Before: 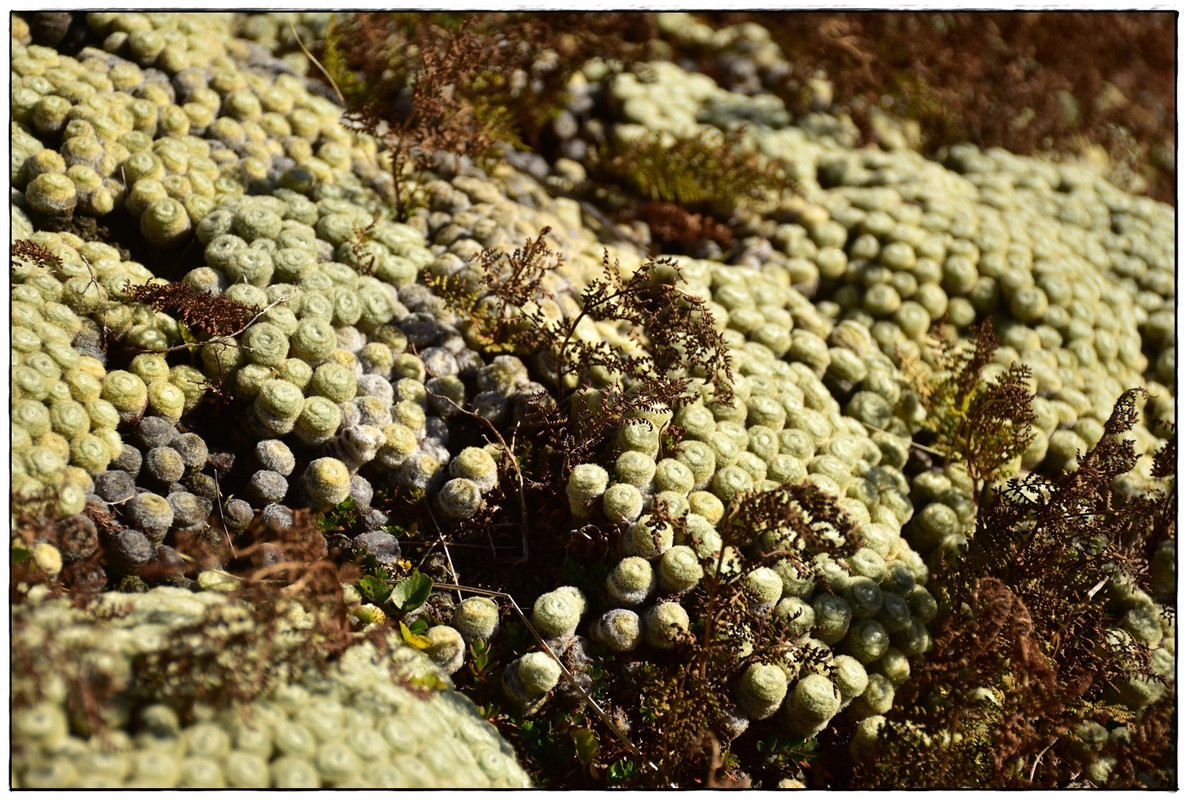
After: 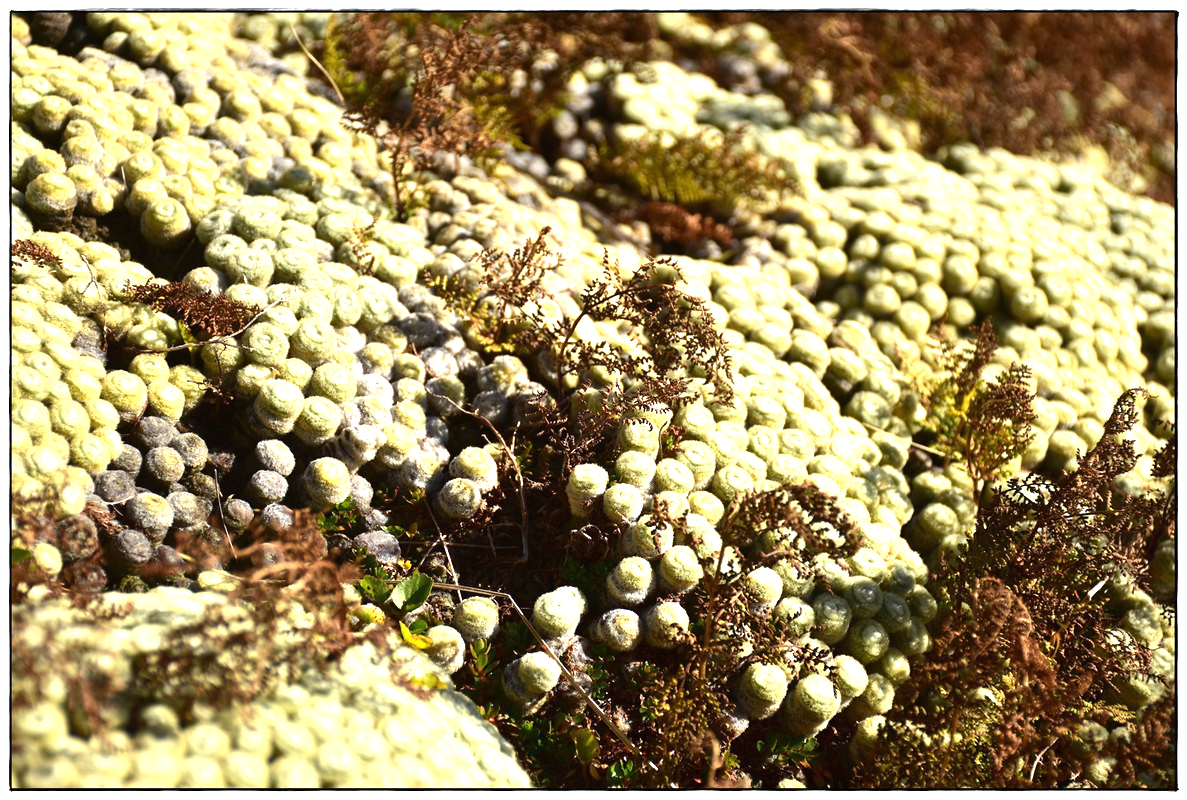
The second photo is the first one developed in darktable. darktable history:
exposure: black level correction 0, exposure 1.103 EV, compensate exposure bias true, compensate highlight preservation false
